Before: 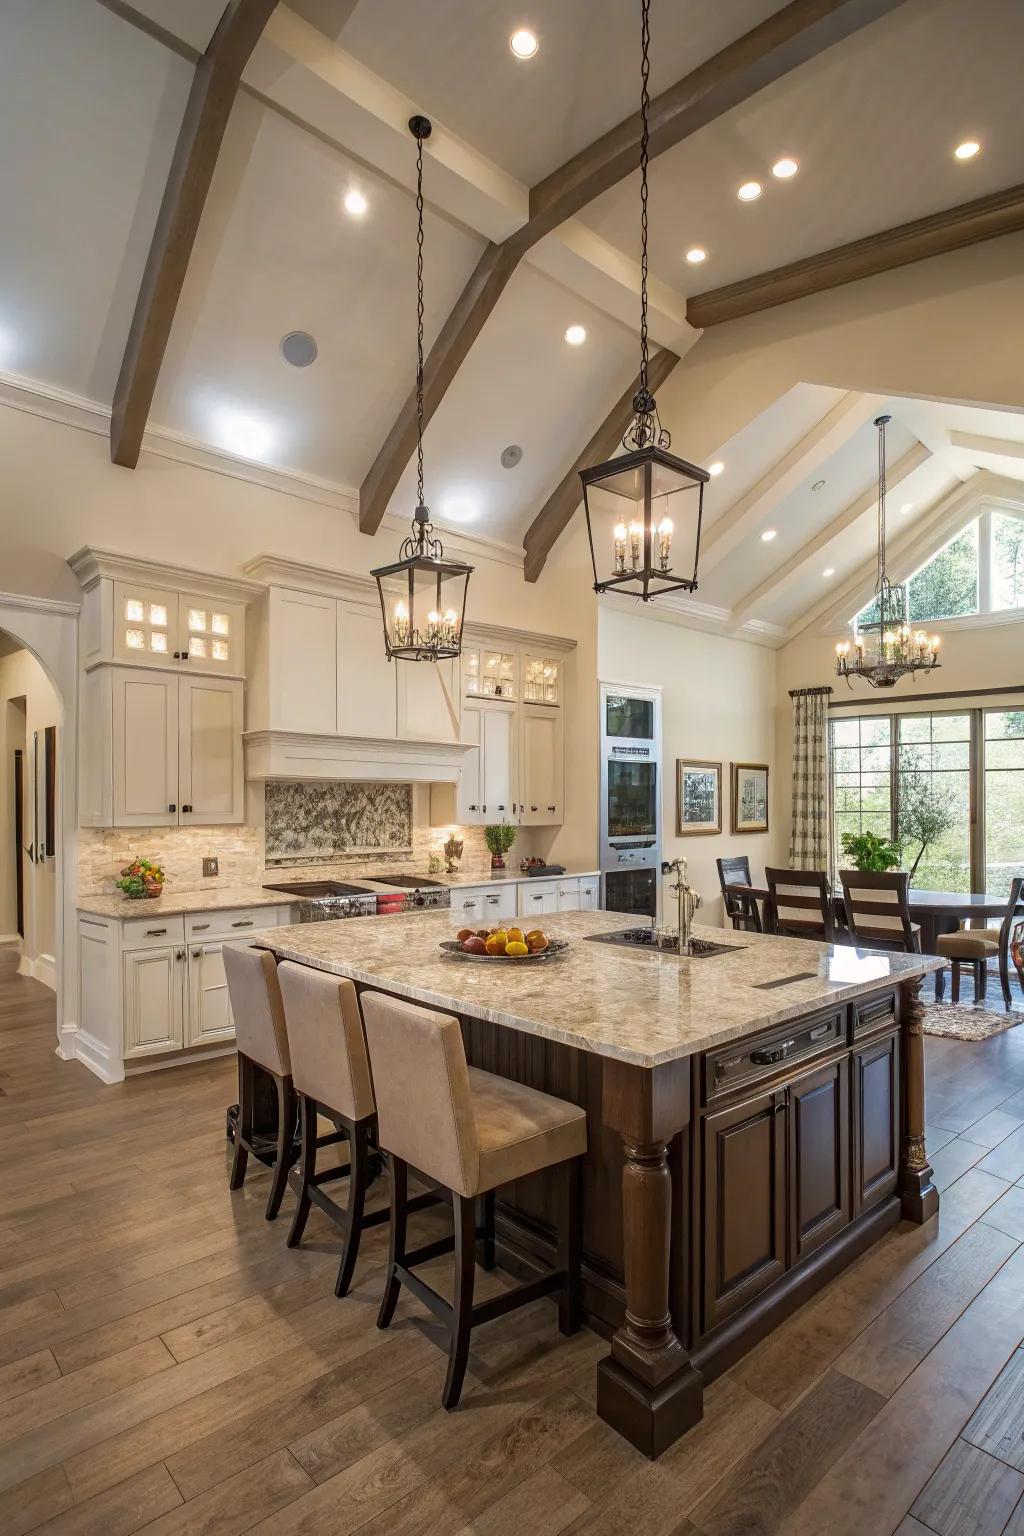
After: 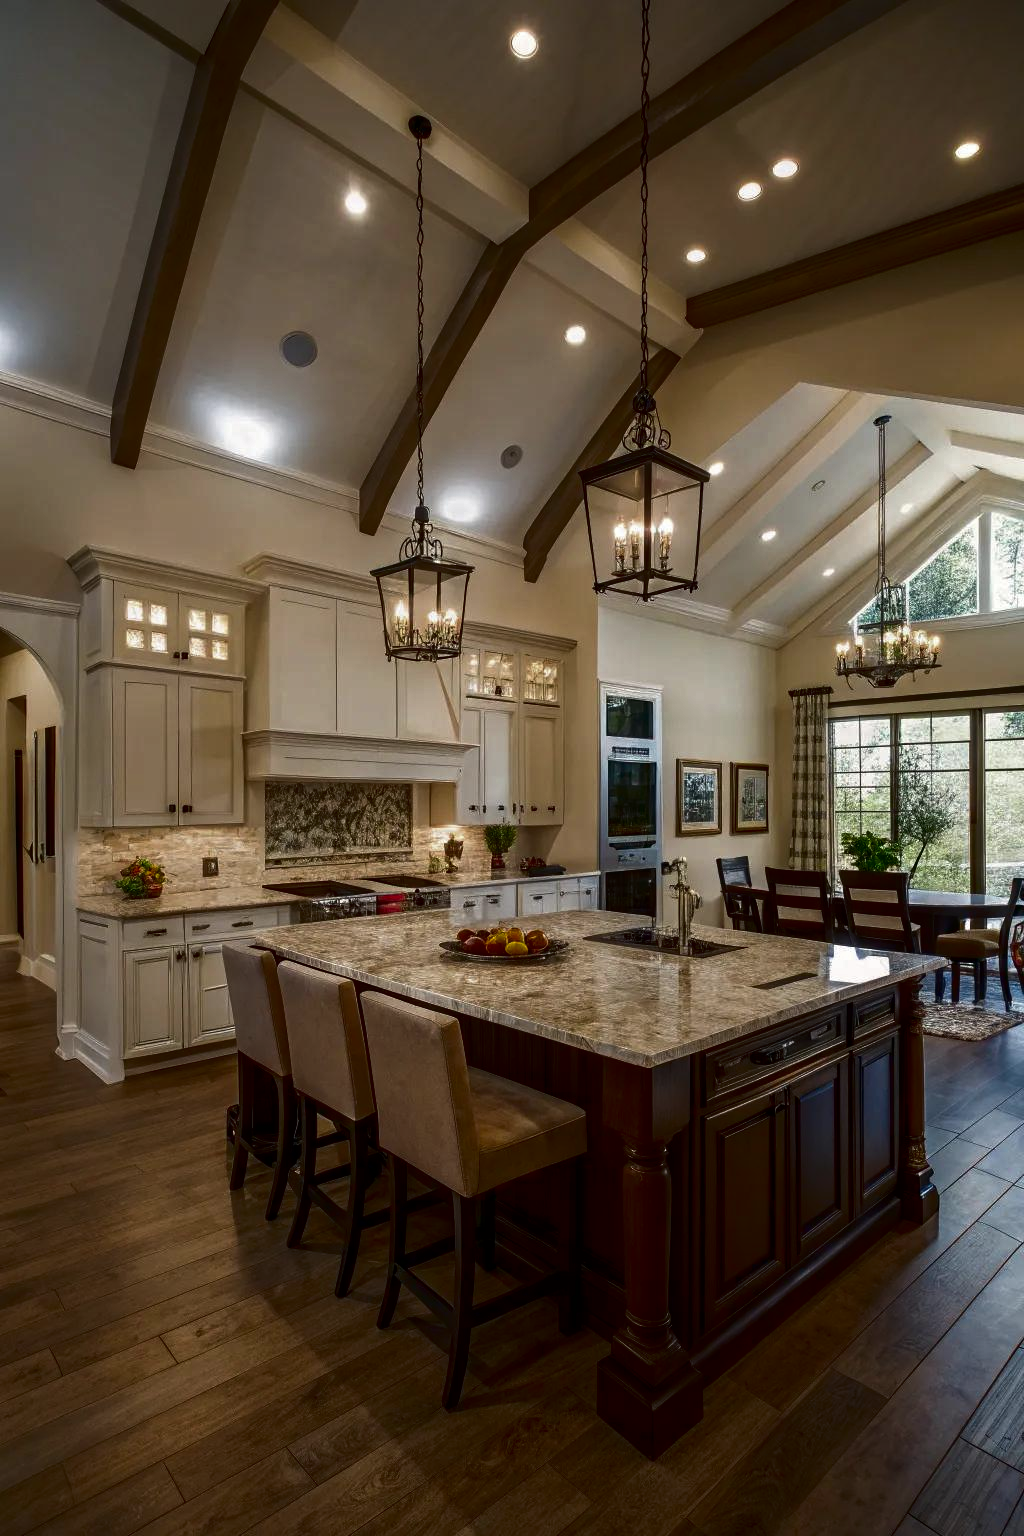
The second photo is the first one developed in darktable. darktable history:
contrast brightness saturation: brightness -0.519
